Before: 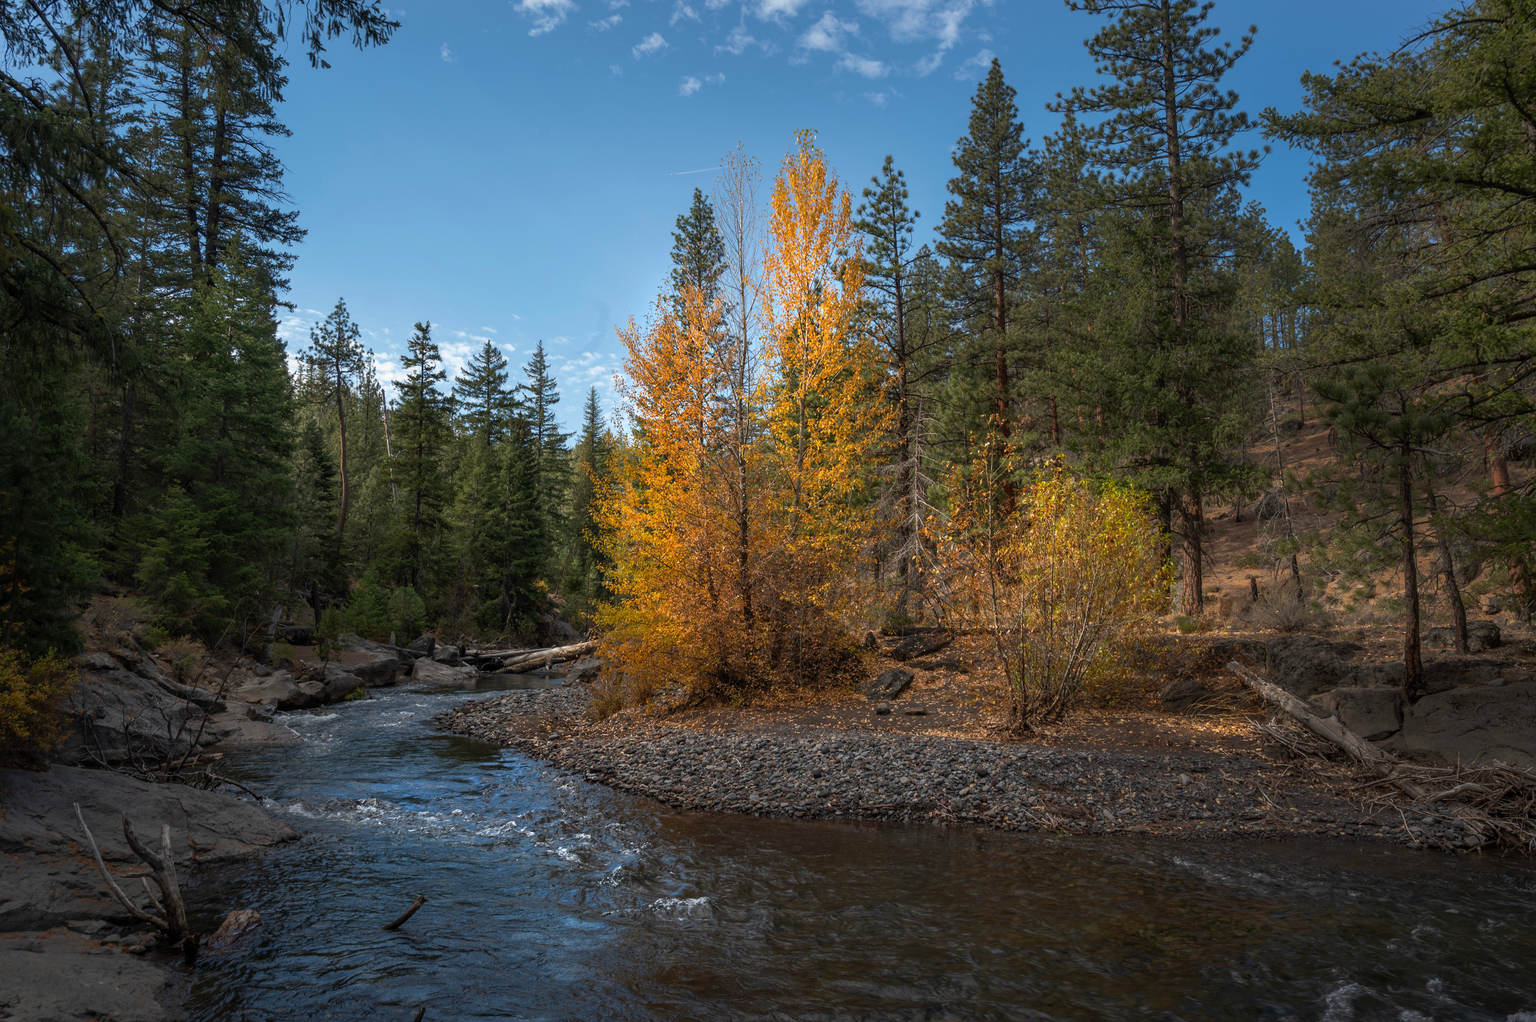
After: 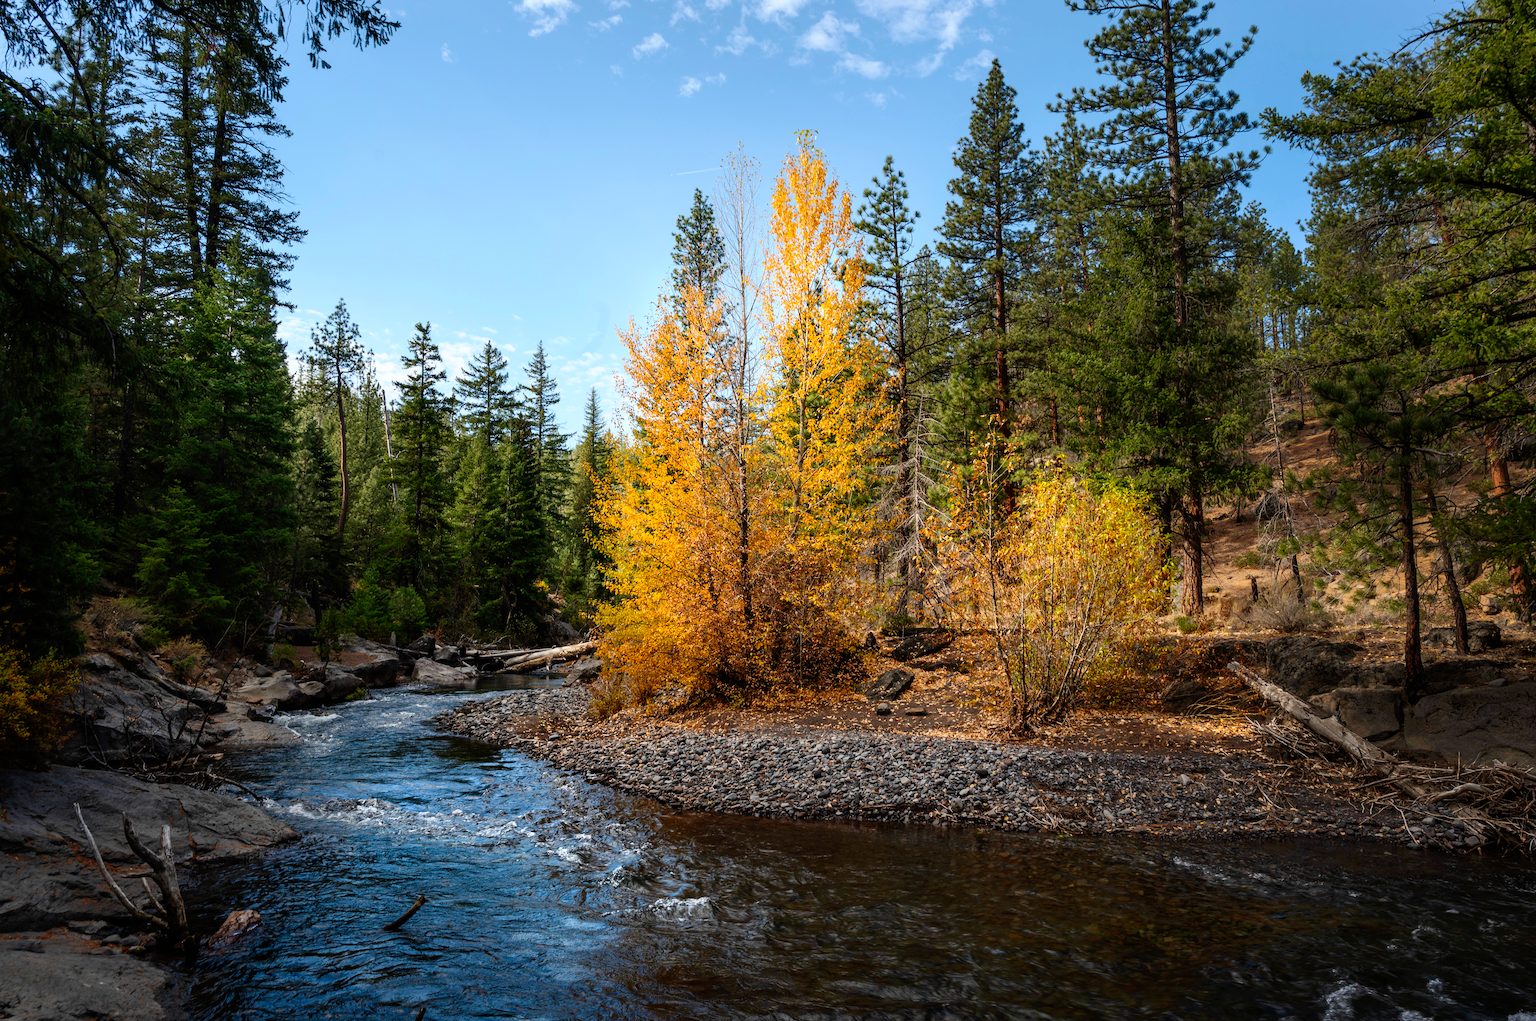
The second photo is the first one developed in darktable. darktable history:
tone curve: curves: ch0 [(0, 0) (0.003, 0) (0.011, 0.001) (0.025, 0.003) (0.044, 0.005) (0.069, 0.012) (0.1, 0.023) (0.136, 0.039) (0.177, 0.088) (0.224, 0.15) (0.277, 0.24) (0.335, 0.337) (0.399, 0.437) (0.468, 0.535) (0.543, 0.629) (0.623, 0.71) (0.709, 0.782) (0.801, 0.856) (0.898, 0.94) (1, 1)], preserve colors none
contrast brightness saturation: contrast 0.2, brightness 0.16, saturation 0.22
color correction: highlights a* -0.137, highlights b* 0.137
